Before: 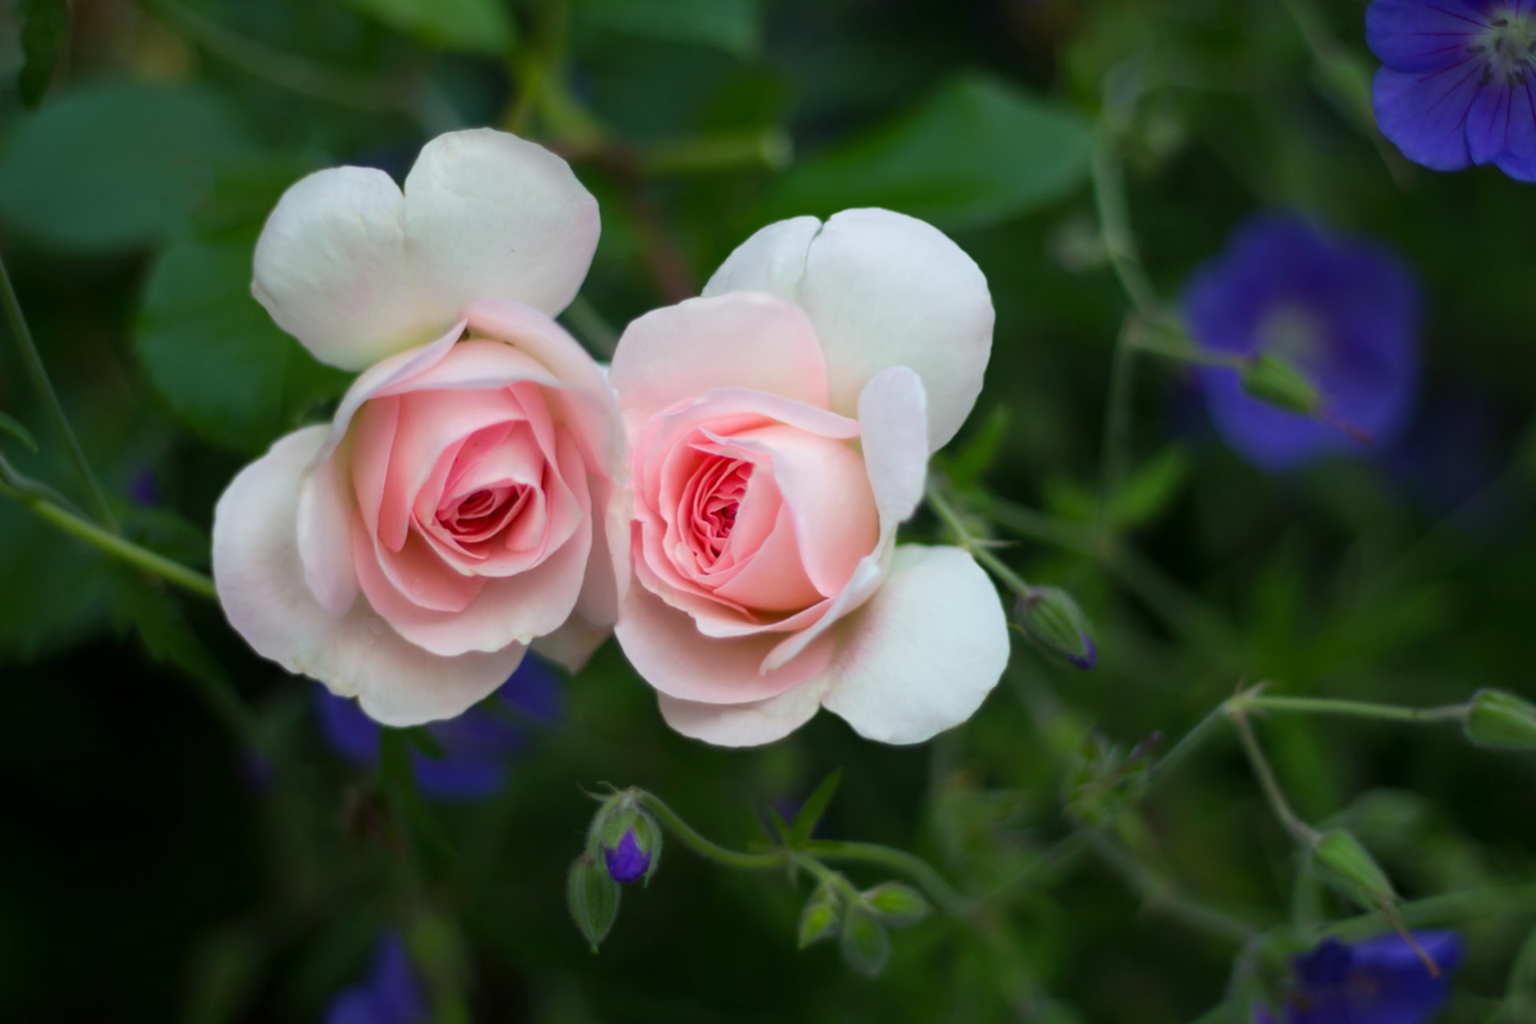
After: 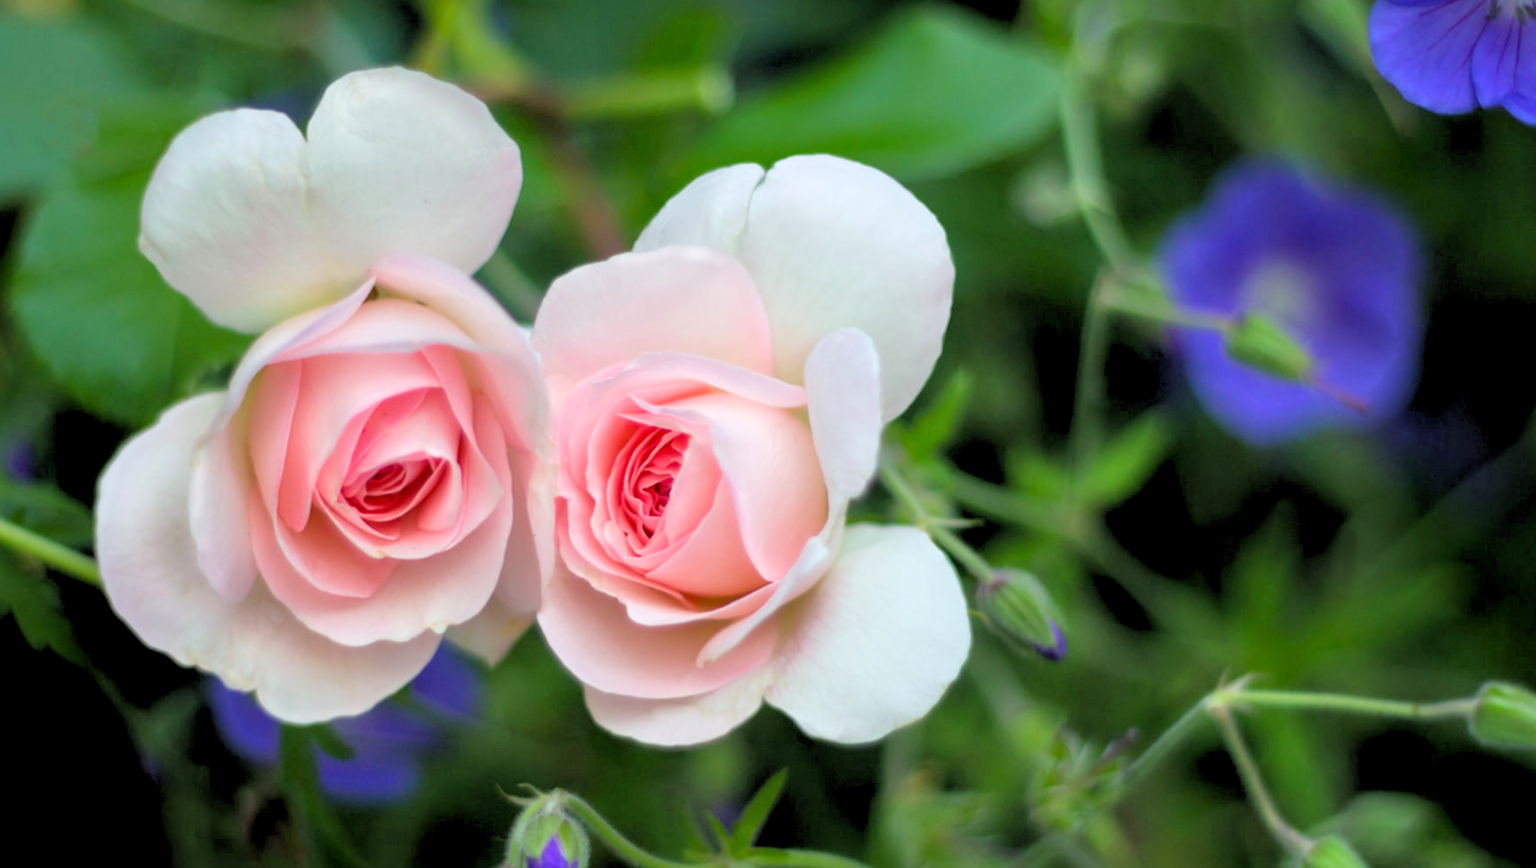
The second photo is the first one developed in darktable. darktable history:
crop: left 8.155%, top 6.611%, bottom 15.385%
rgb levels: levels [[0.013, 0.434, 0.89], [0, 0.5, 1], [0, 0.5, 1]]
tone equalizer: -7 EV 0.15 EV, -6 EV 0.6 EV, -5 EV 1.15 EV, -4 EV 1.33 EV, -3 EV 1.15 EV, -2 EV 0.6 EV, -1 EV 0.15 EV, mask exposure compensation -0.5 EV
